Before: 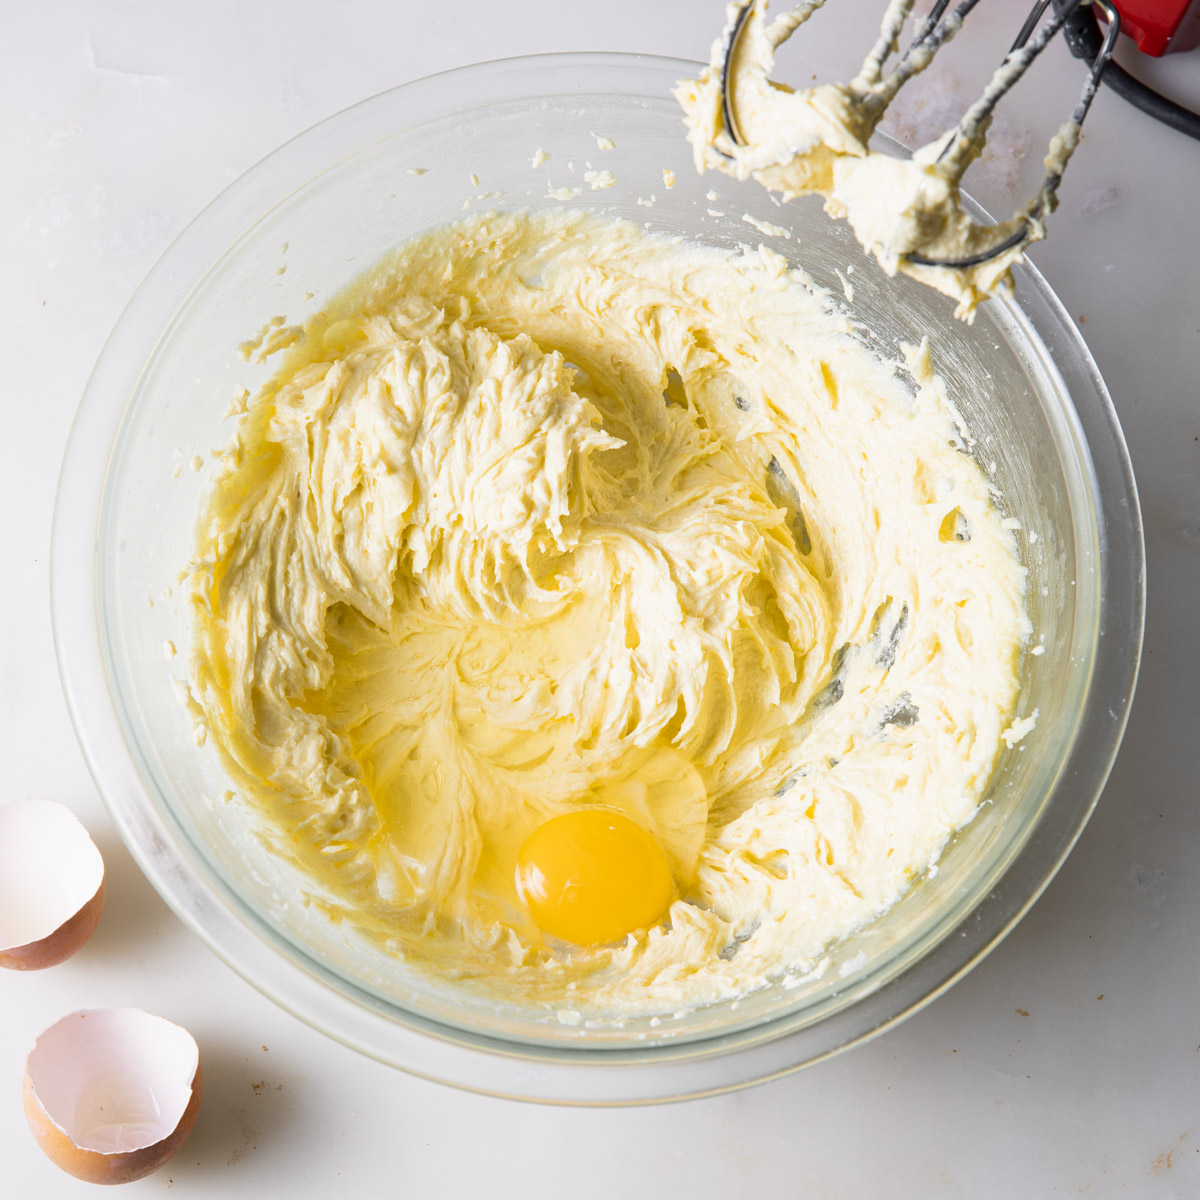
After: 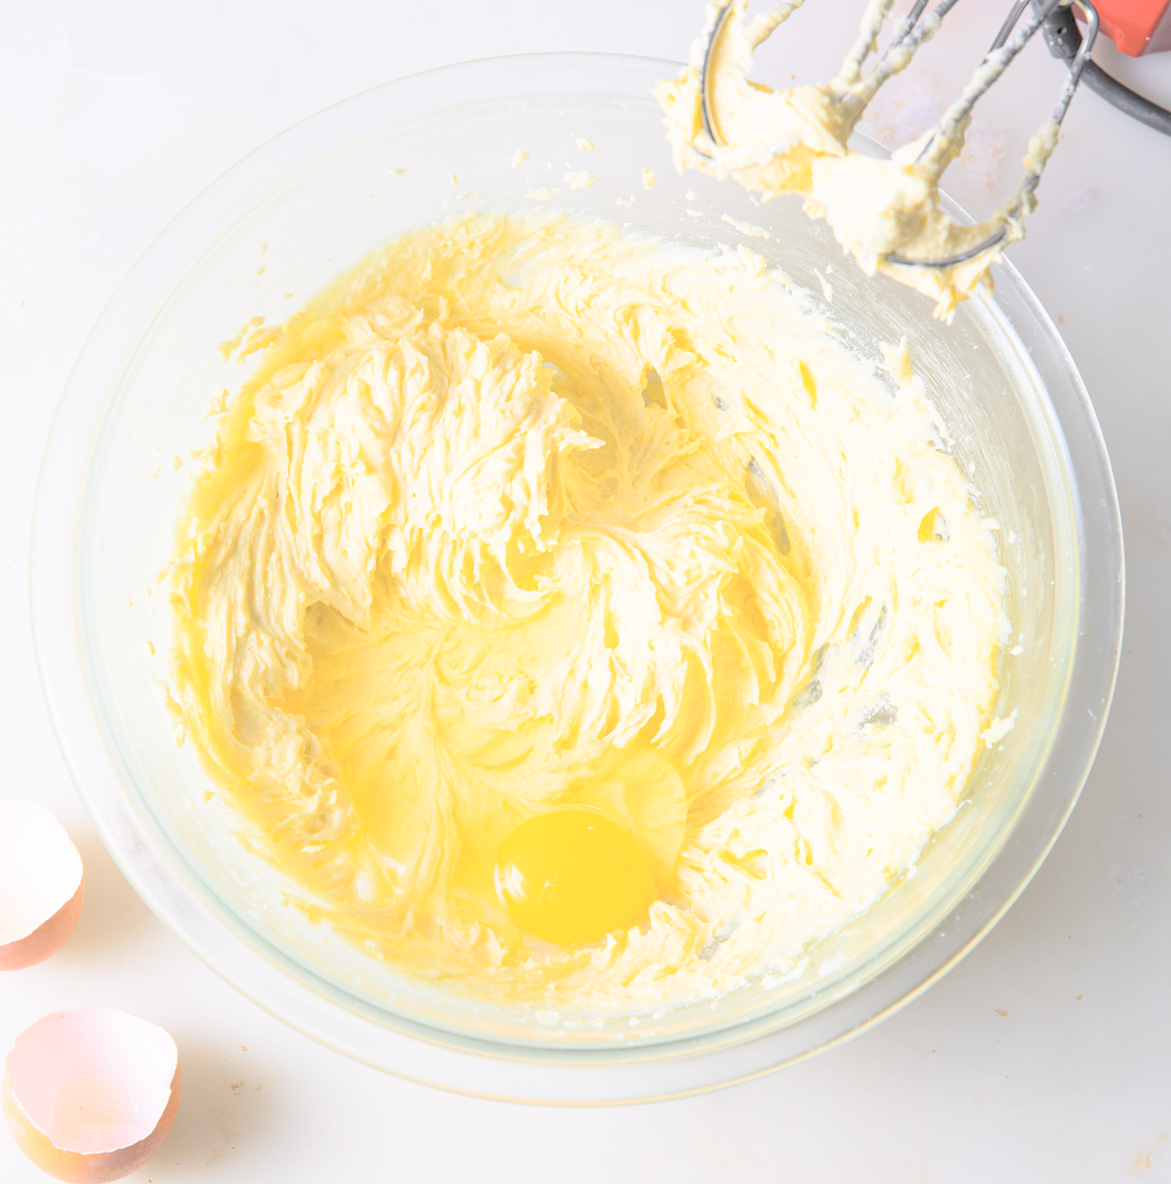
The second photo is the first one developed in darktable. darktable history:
contrast brightness saturation: brightness 1
crop and rotate: left 1.774%, right 0.633%, bottom 1.28%
